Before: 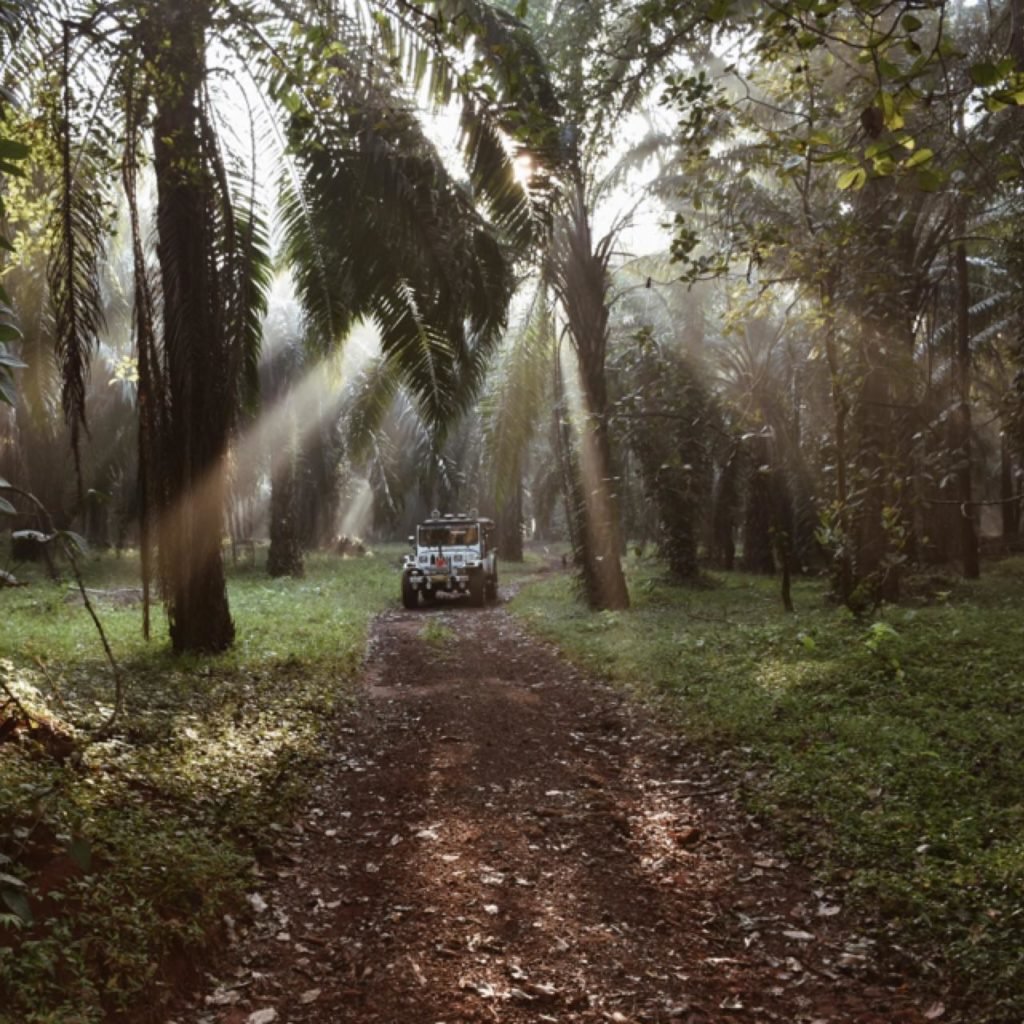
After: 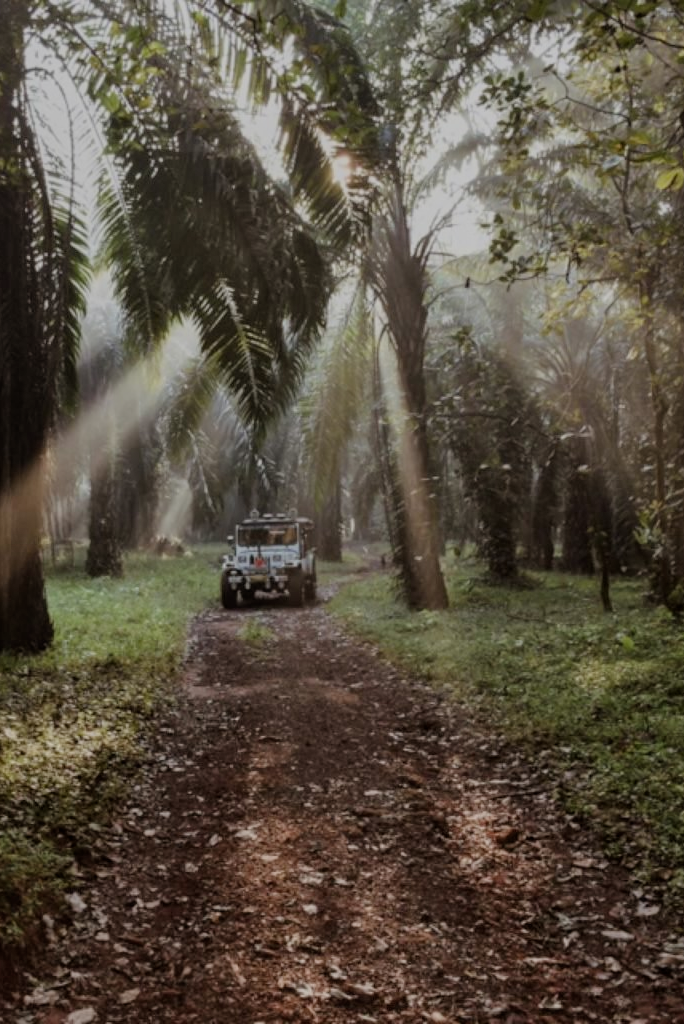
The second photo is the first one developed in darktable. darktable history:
local contrast: detail 110%
filmic rgb: black relative exposure -7.15 EV, white relative exposure 5.36 EV, hardness 3.02, color science v6 (2022)
crop and rotate: left 17.732%, right 15.423%
tone equalizer: -8 EV 0.25 EV, -7 EV 0.417 EV, -6 EV 0.417 EV, -5 EV 0.25 EV, -3 EV -0.25 EV, -2 EV -0.417 EV, -1 EV -0.417 EV, +0 EV -0.25 EV, edges refinement/feathering 500, mask exposure compensation -1.57 EV, preserve details guided filter
